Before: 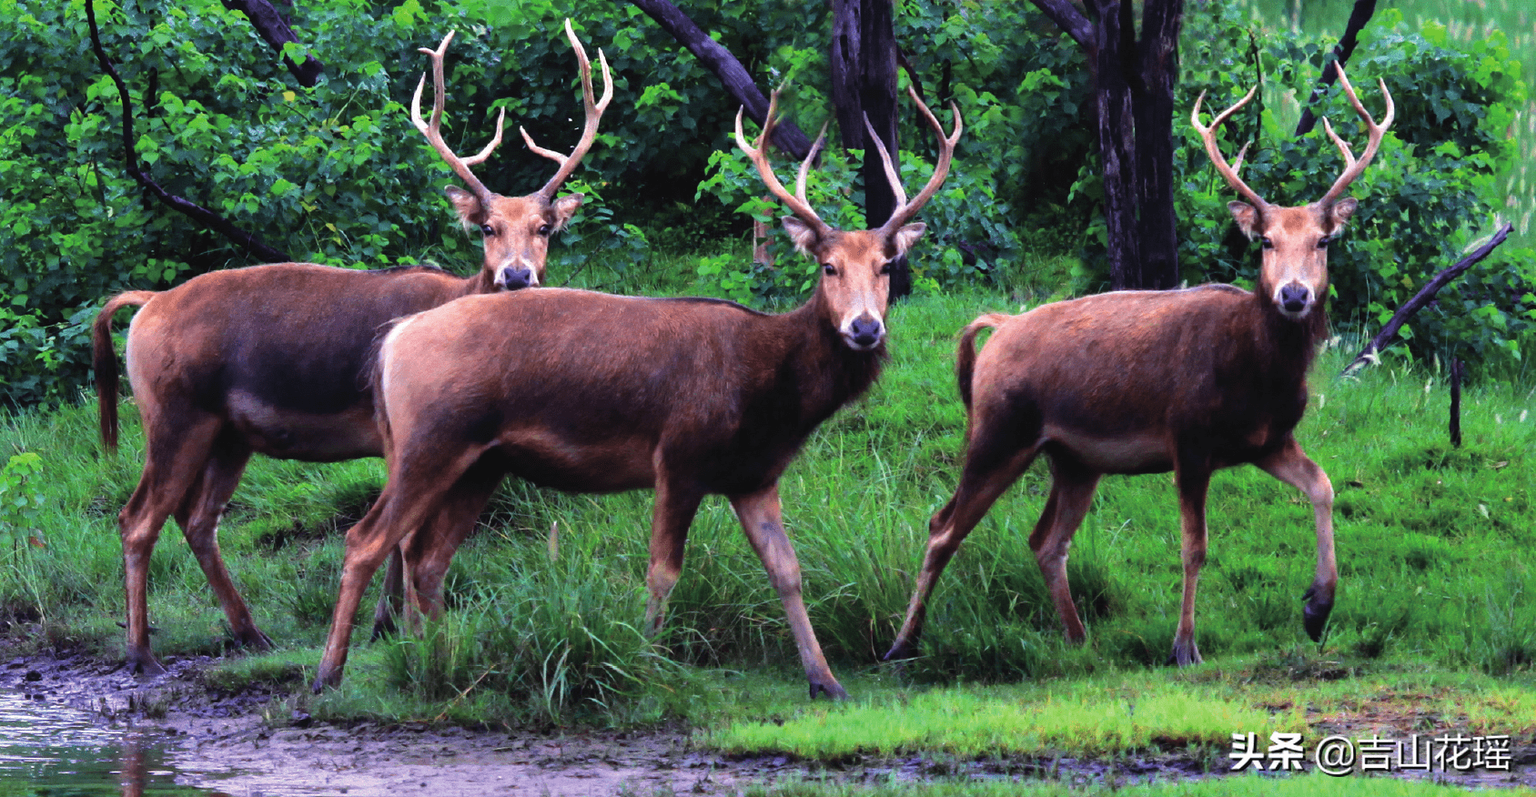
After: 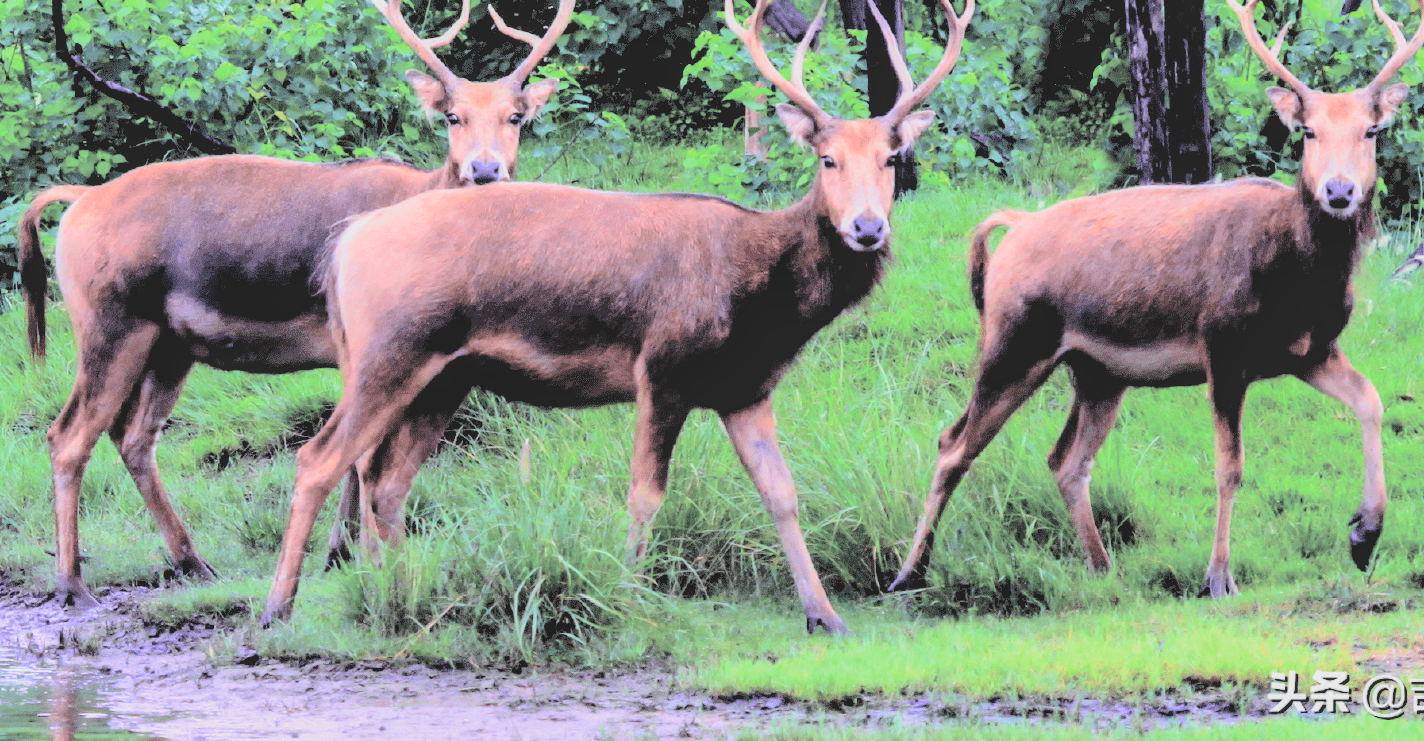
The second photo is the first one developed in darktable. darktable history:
local contrast: detail 109%
crop and rotate: left 4.939%, top 15.321%, right 10.686%
exposure: black level correction 0.009, exposure -0.159 EV, compensate highlight preservation false
filmic rgb: black relative exposure -16 EV, white relative exposure 4.93 EV, threshold 2.99 EV, hardness 6.19, enable highlight reconstruction true
contrast brightness saturation: brightness 0.991
